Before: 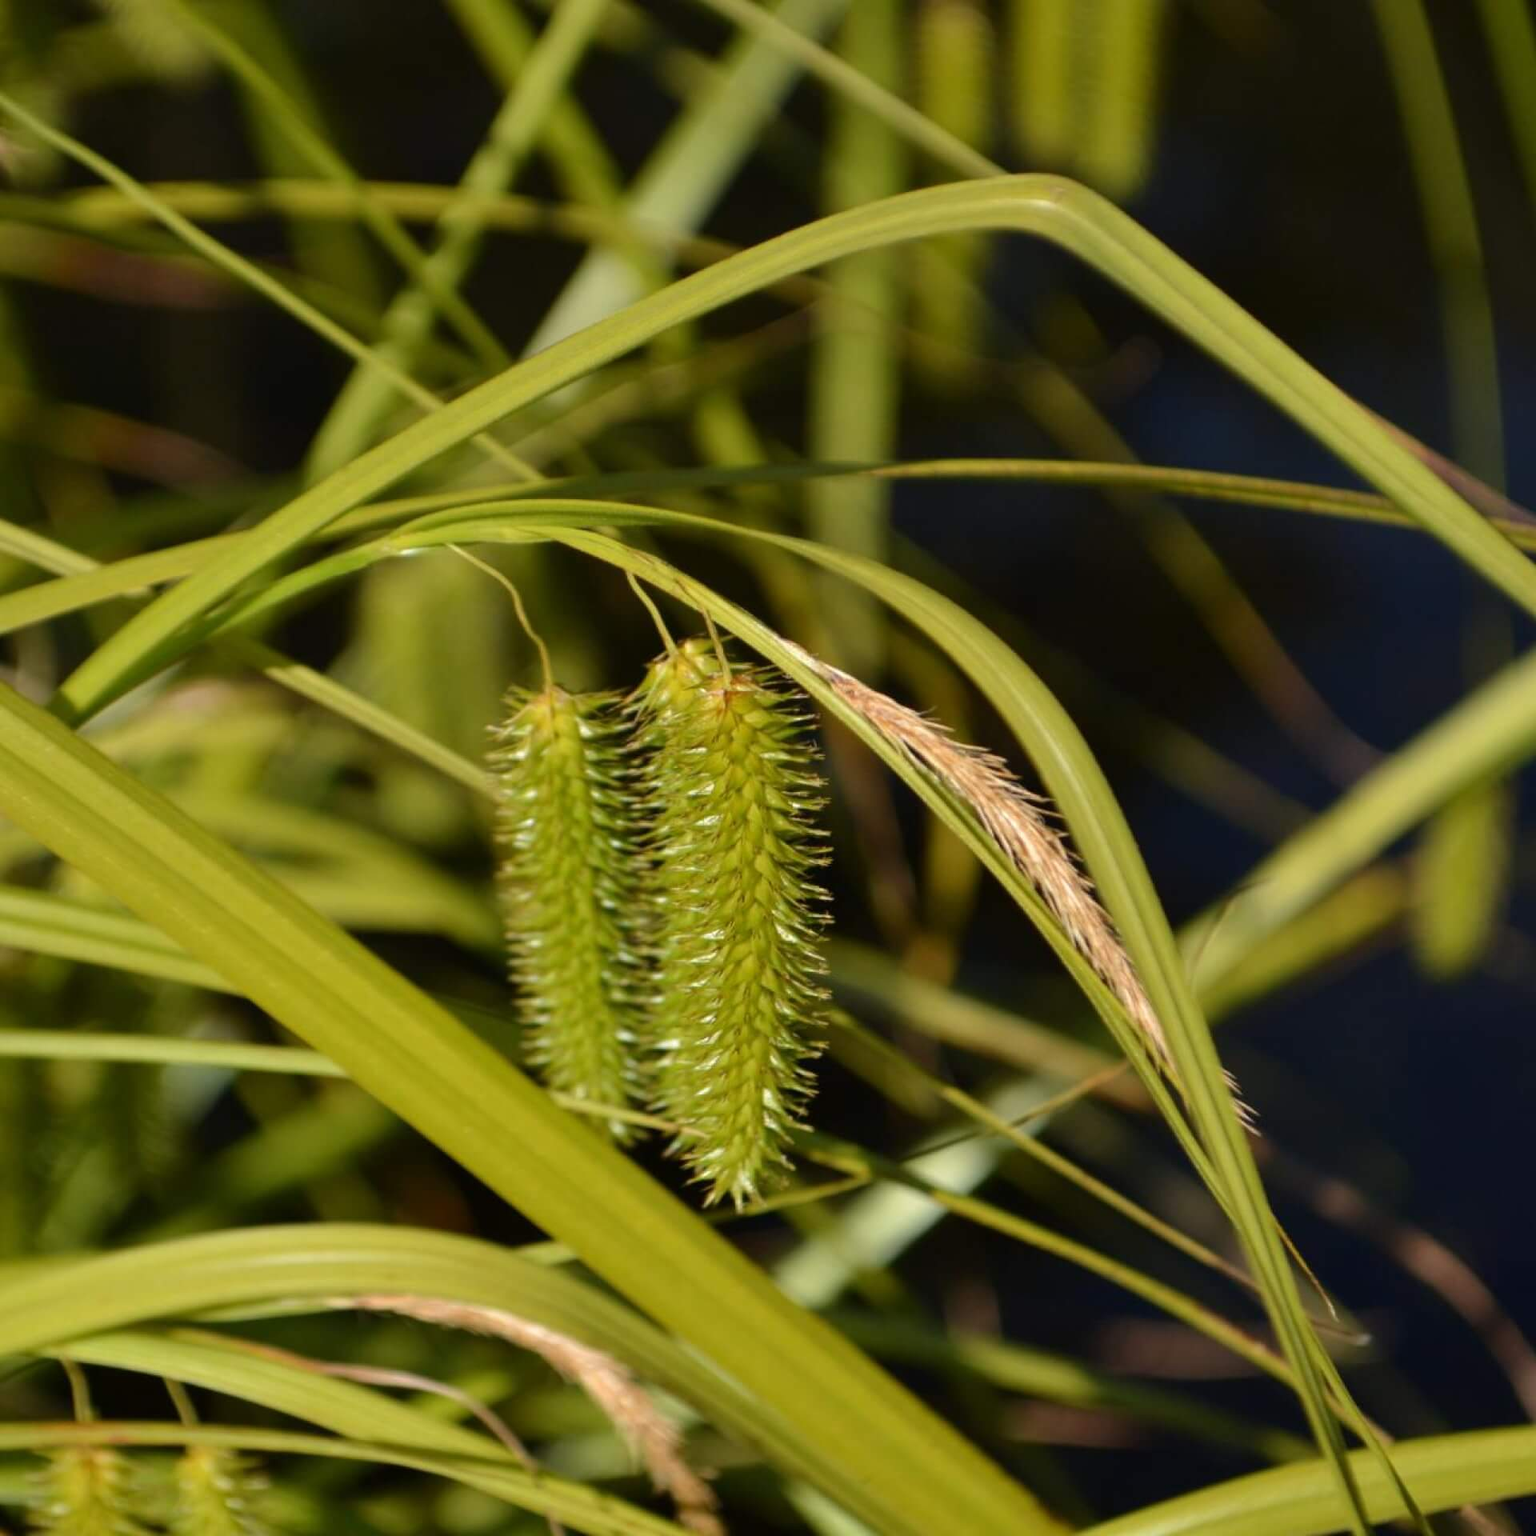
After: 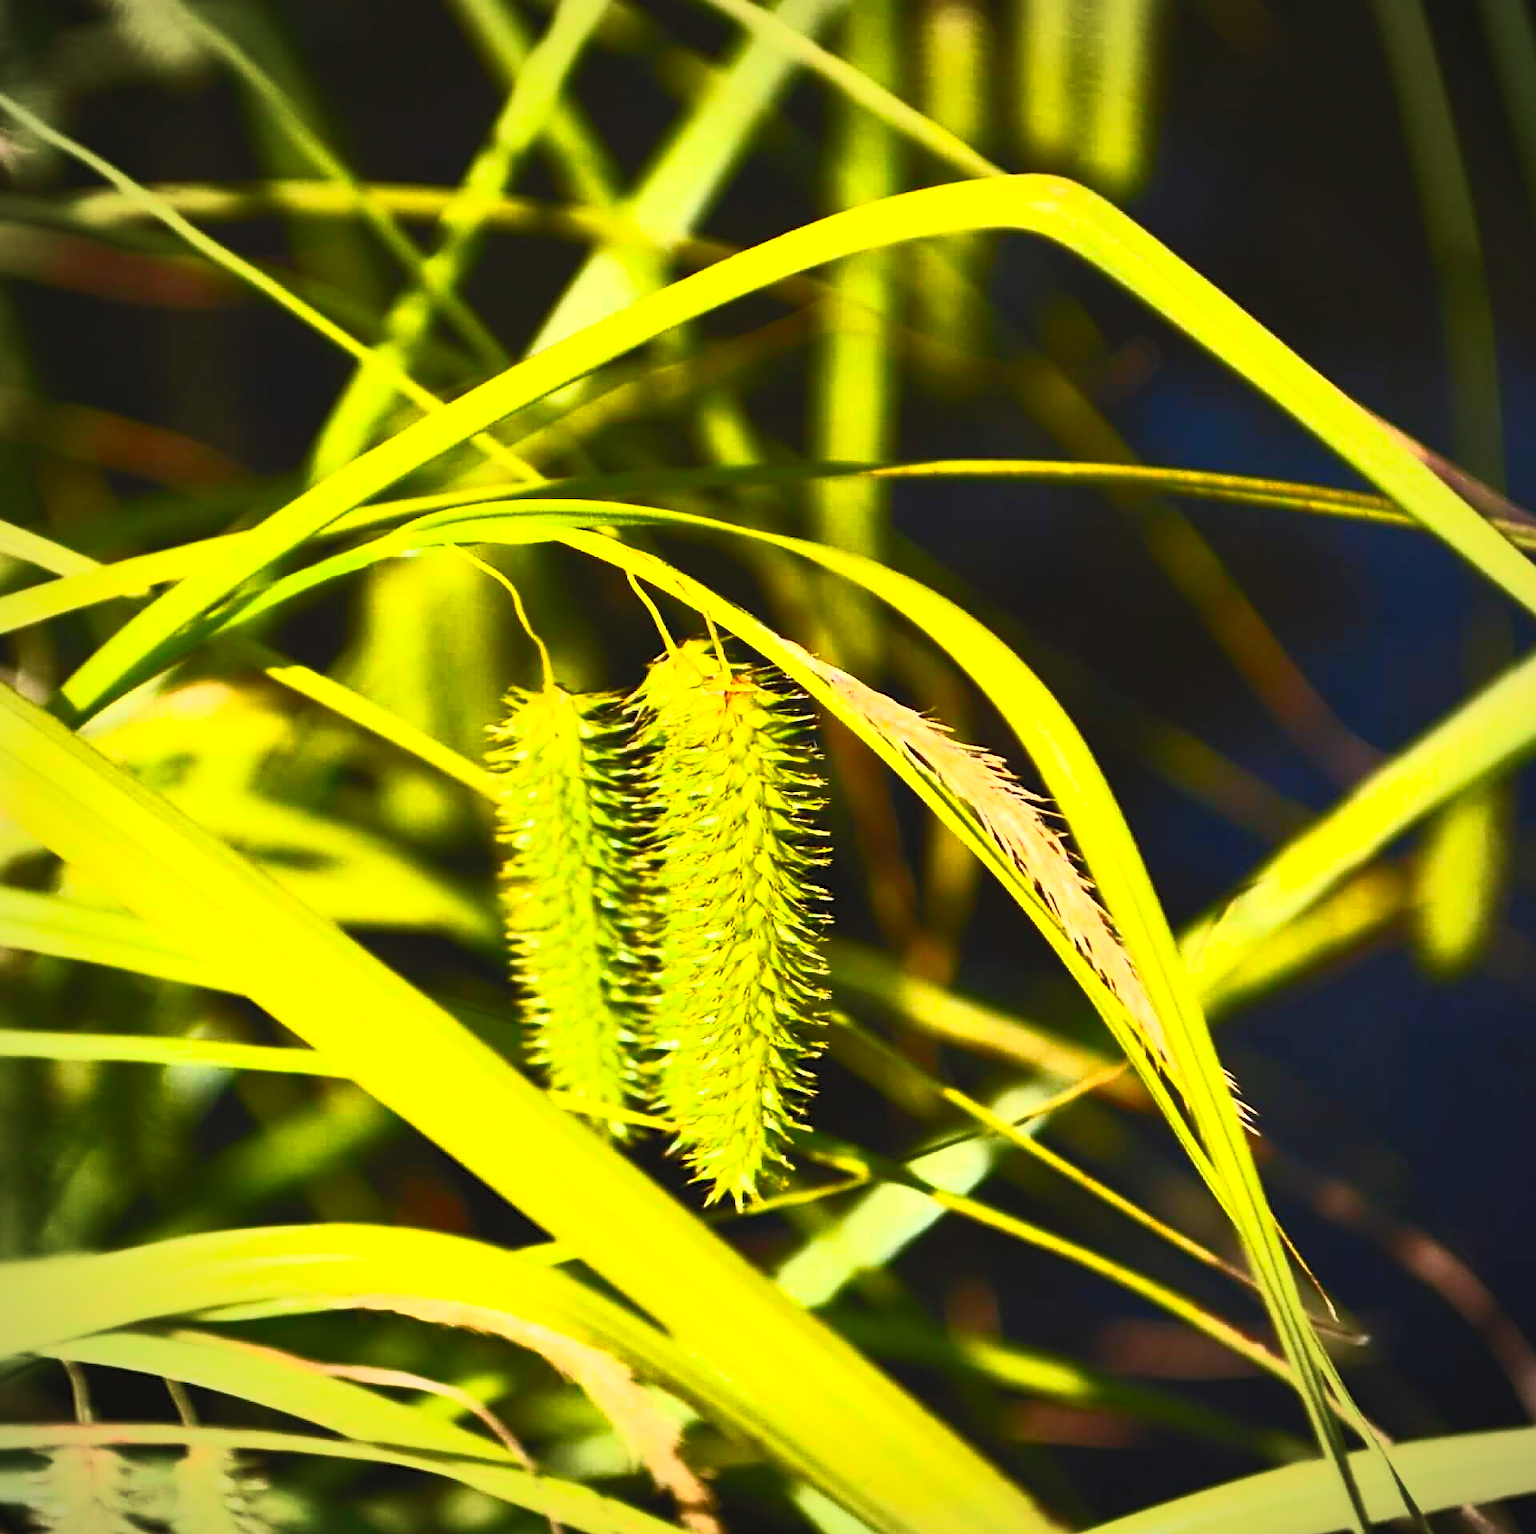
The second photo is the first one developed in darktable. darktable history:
tone equalizer: -8 EV -0.449 EV, -7 EV -0.37 EV, -6 EV -0.373 EV, -5 EV -0.183 EV, -3 EV 0.202 EV, -2 EV 0.326 EV, -1 EV 0.374 EV, +0 EV 0.426 EV, edges refinement/feathering 500, mask exposure compensation -1.57 EV, preserve details no
crop: bottom 0.073%
vignetting: fall-off radius 64.23%, unbound false
contrast brightness saturation: contrast 0.996, brightness 0.985, saturation 0.982
sharpen: on, module defaults
exposure: black level correction 0.001, exposure -0.122 EV, compensate exposure bias true, compensate highlight preservation false
